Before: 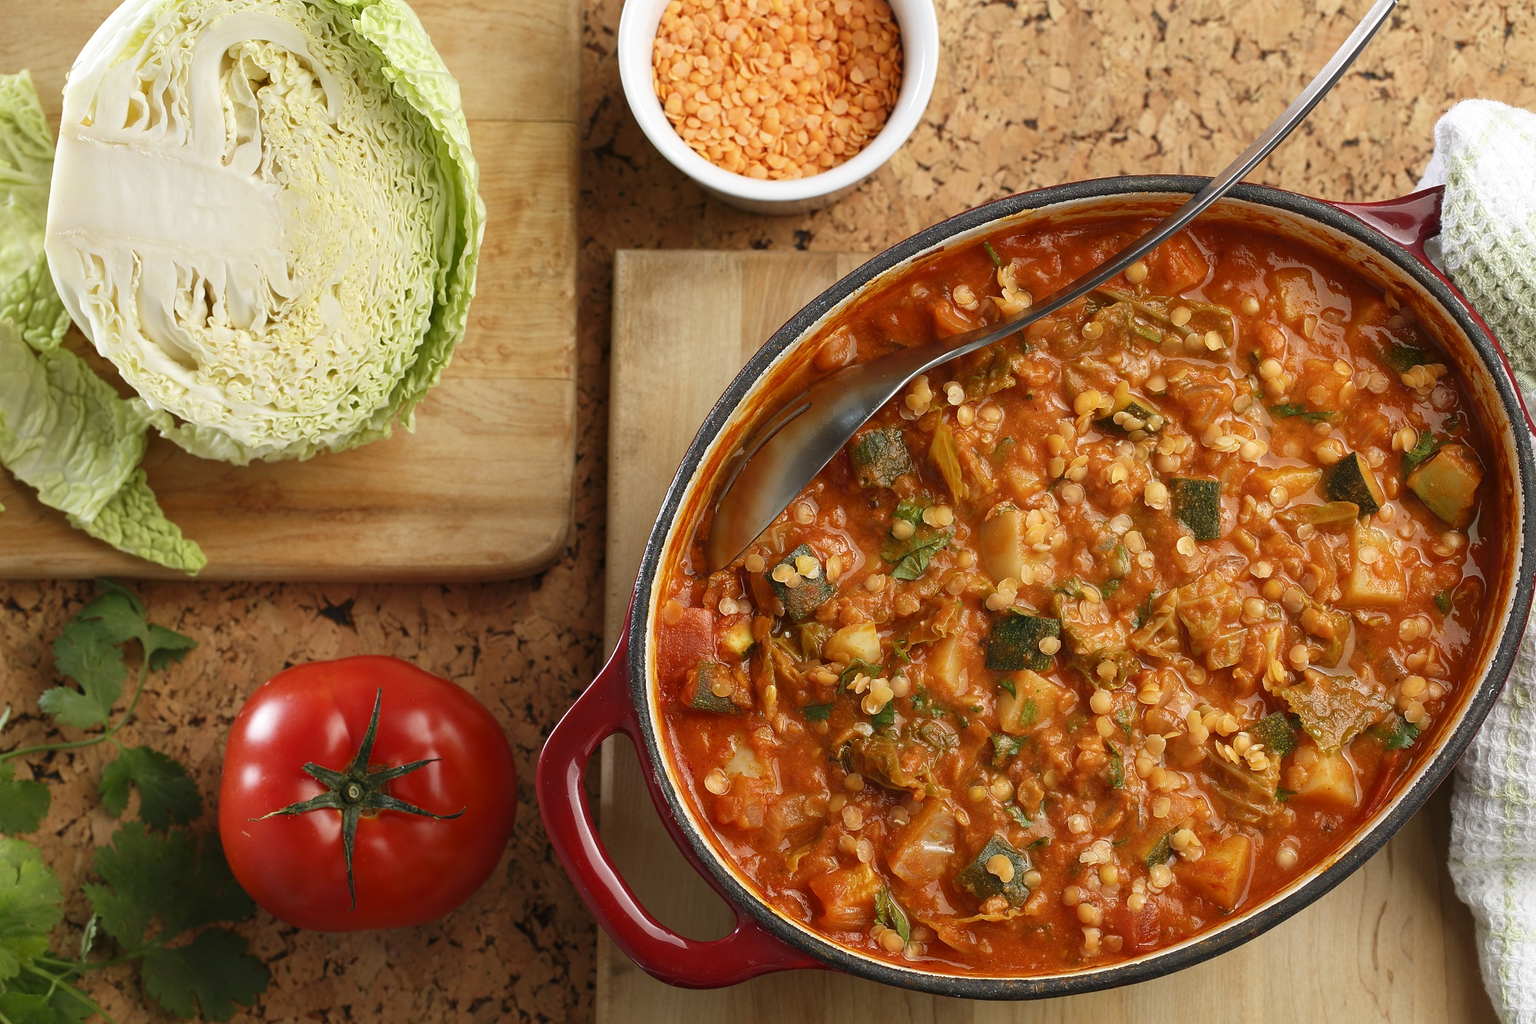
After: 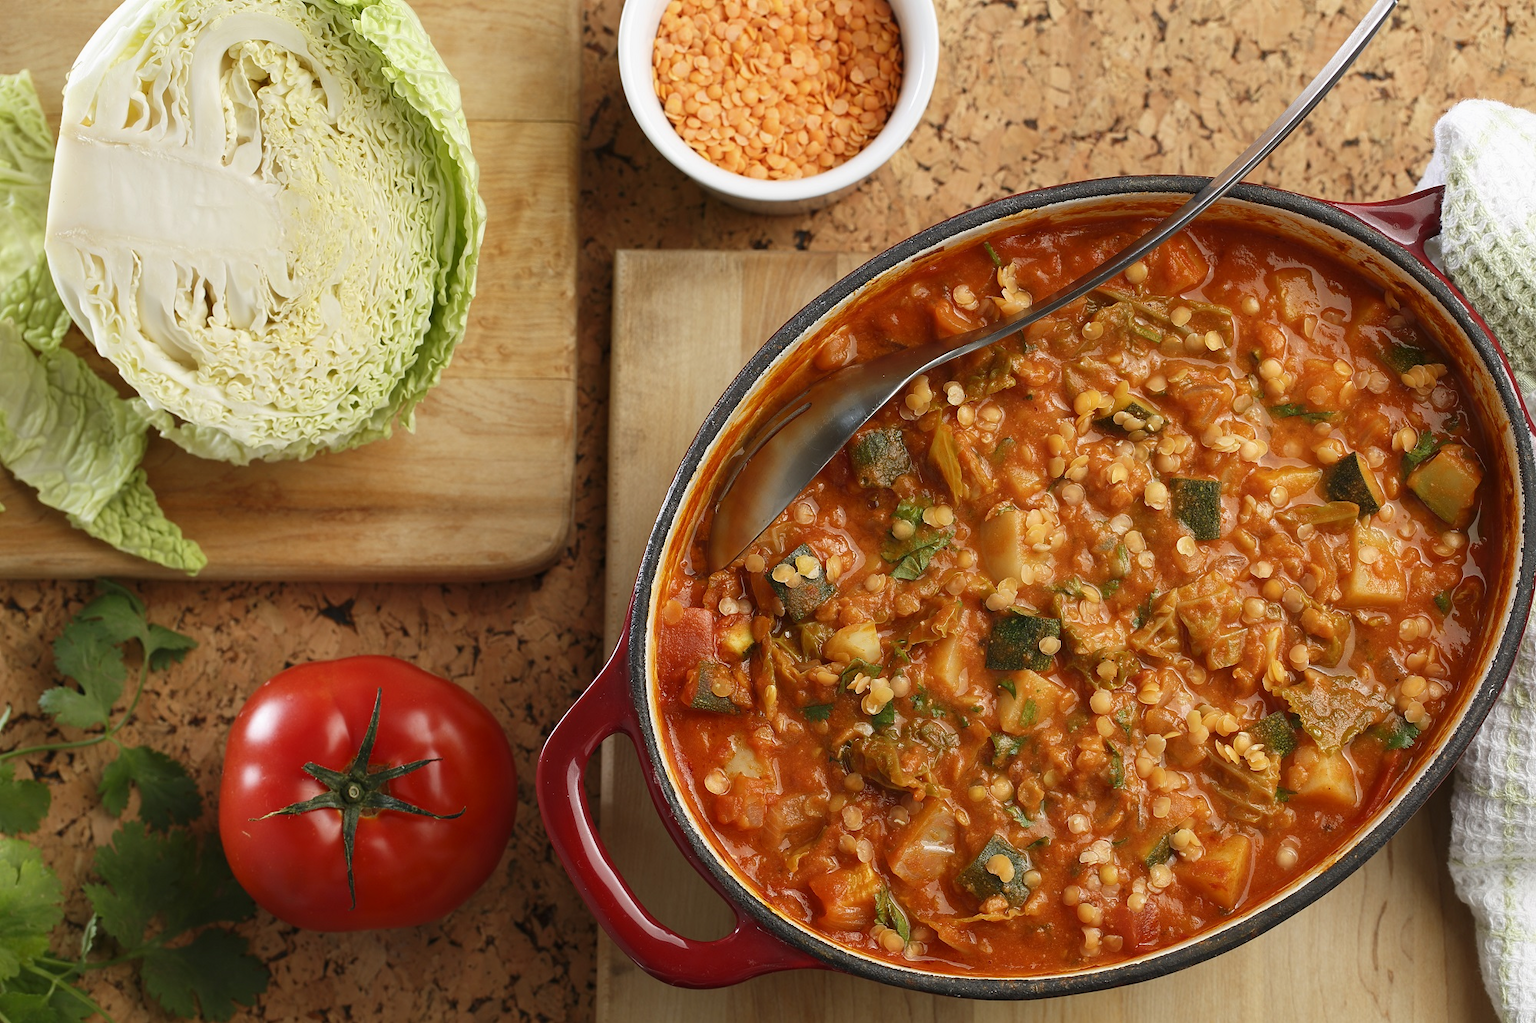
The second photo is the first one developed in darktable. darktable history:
exposure: exposure -0.042 EV, compensate highlight preservation false
